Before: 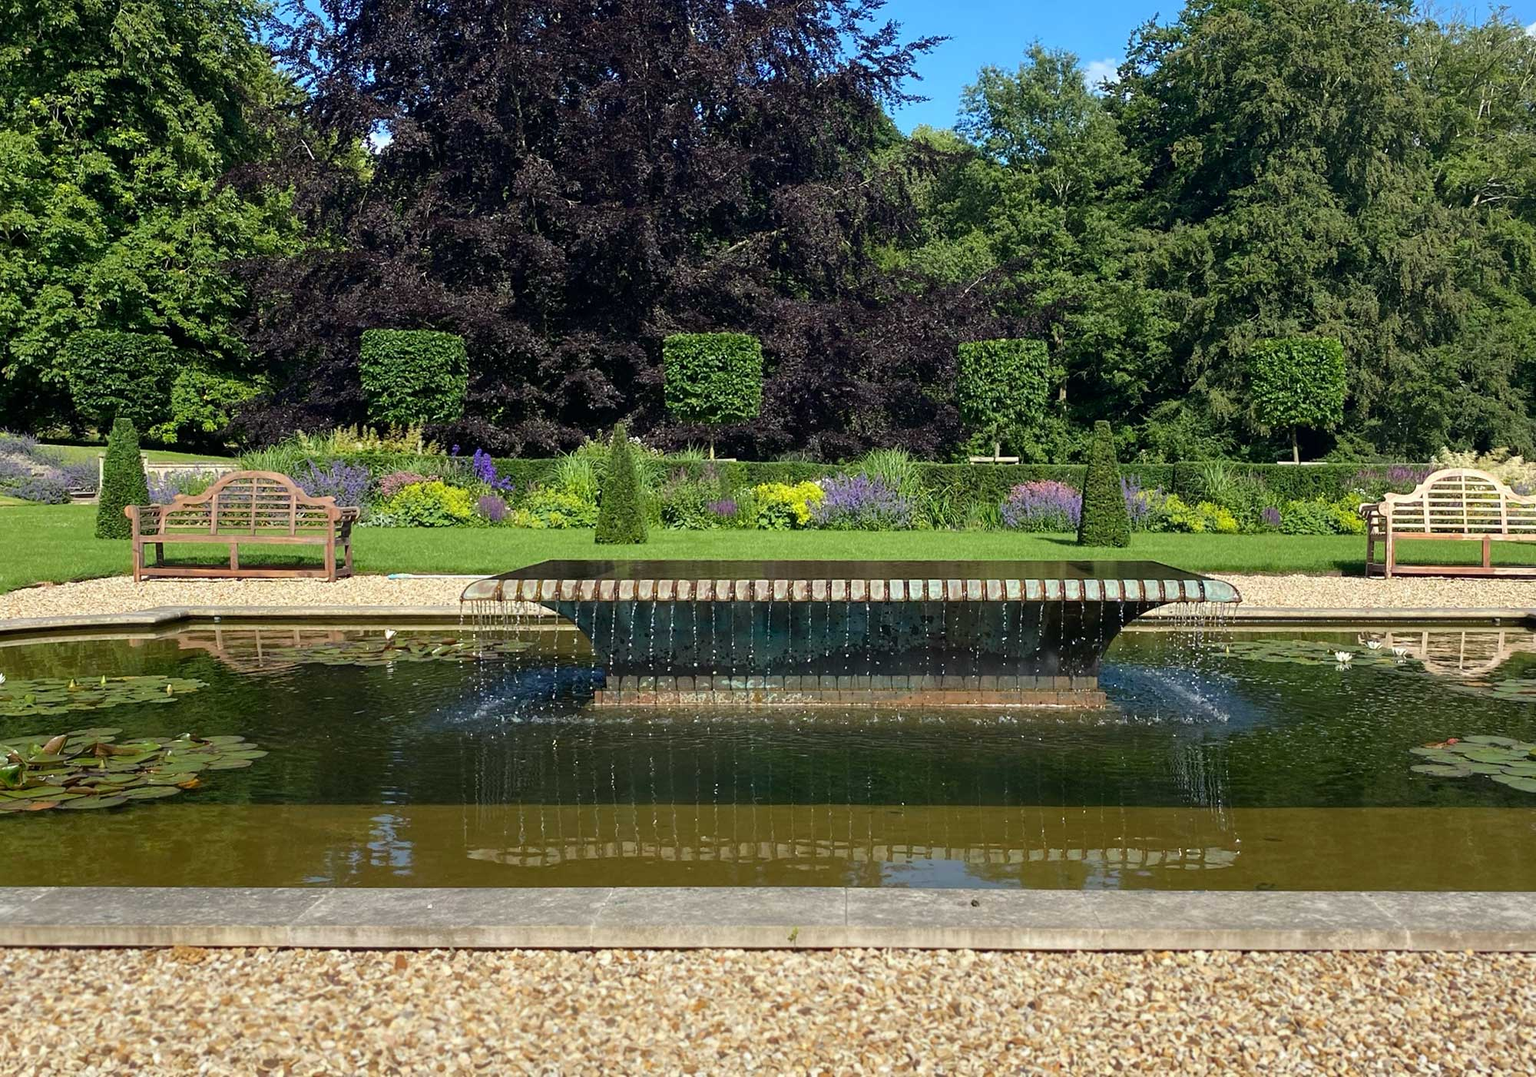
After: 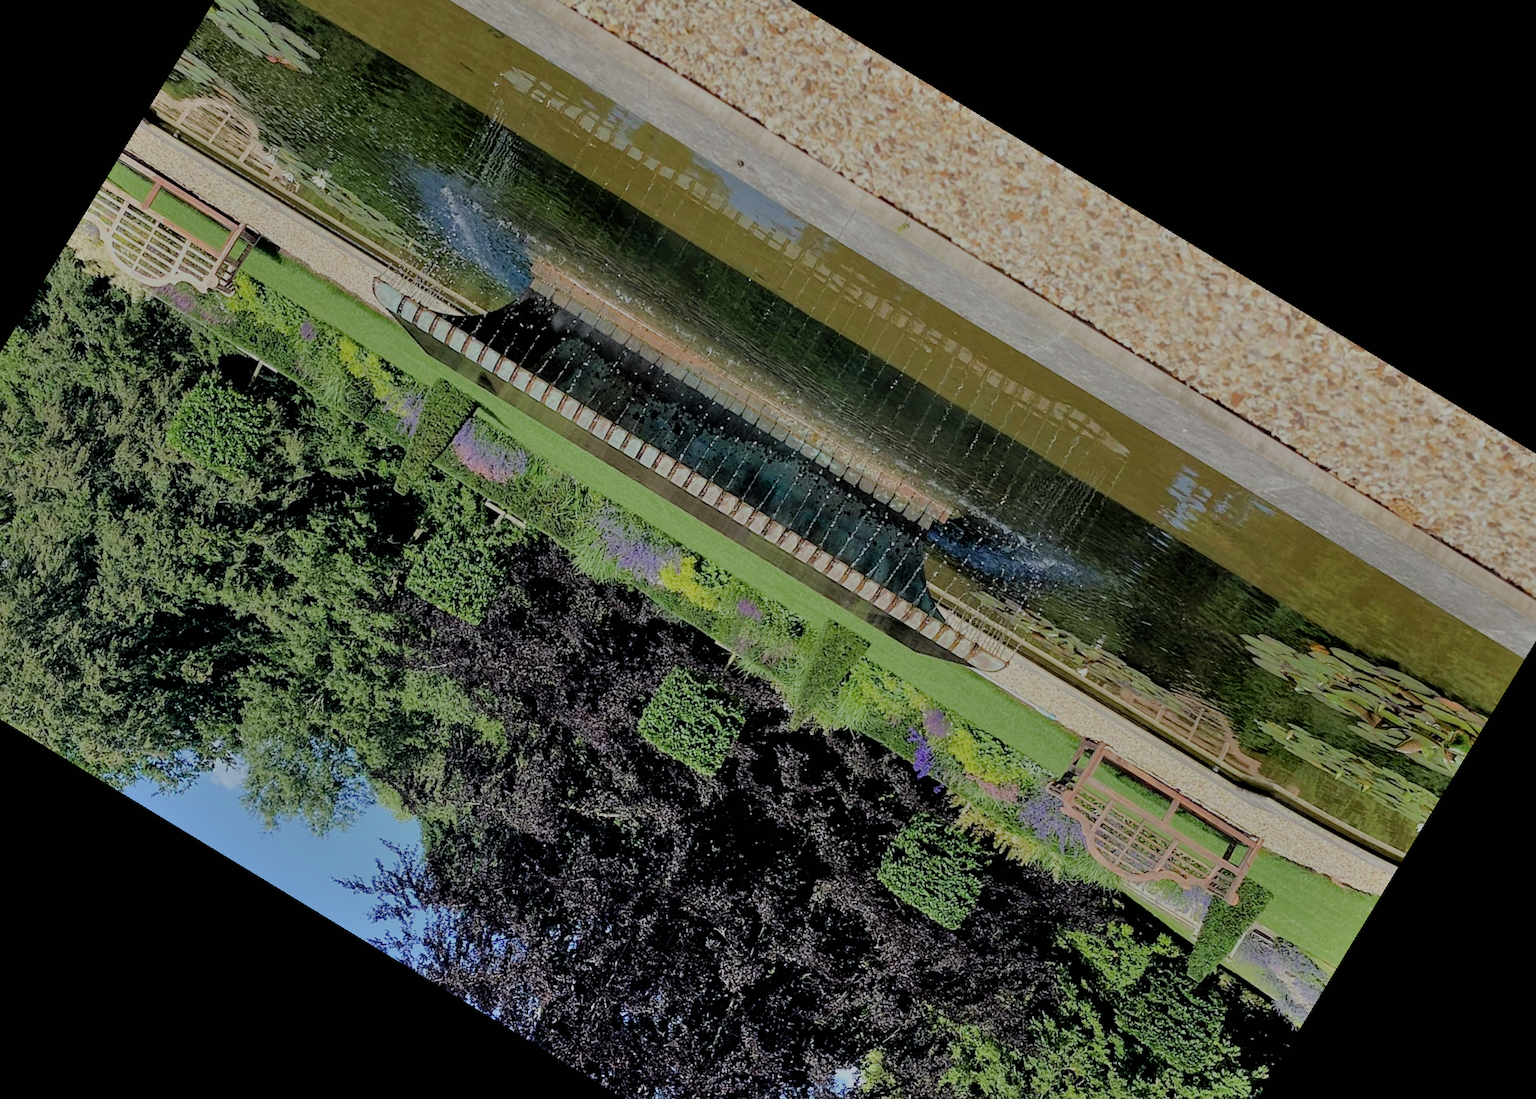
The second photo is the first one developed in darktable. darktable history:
shadows and highlights: shadows 37.27, highlights -28.18, soften with gaussian
filmic rgb: black relative exposure -4.42 EV, white relative exposure 6.58 EV, hardness 1.85, contrast 0.5
white balance: red 0.983, blue 1.036
crop and rotate: angle 148.68°, left 9.111%, top 15.603%, right 4.588%, bottom 17.041%
